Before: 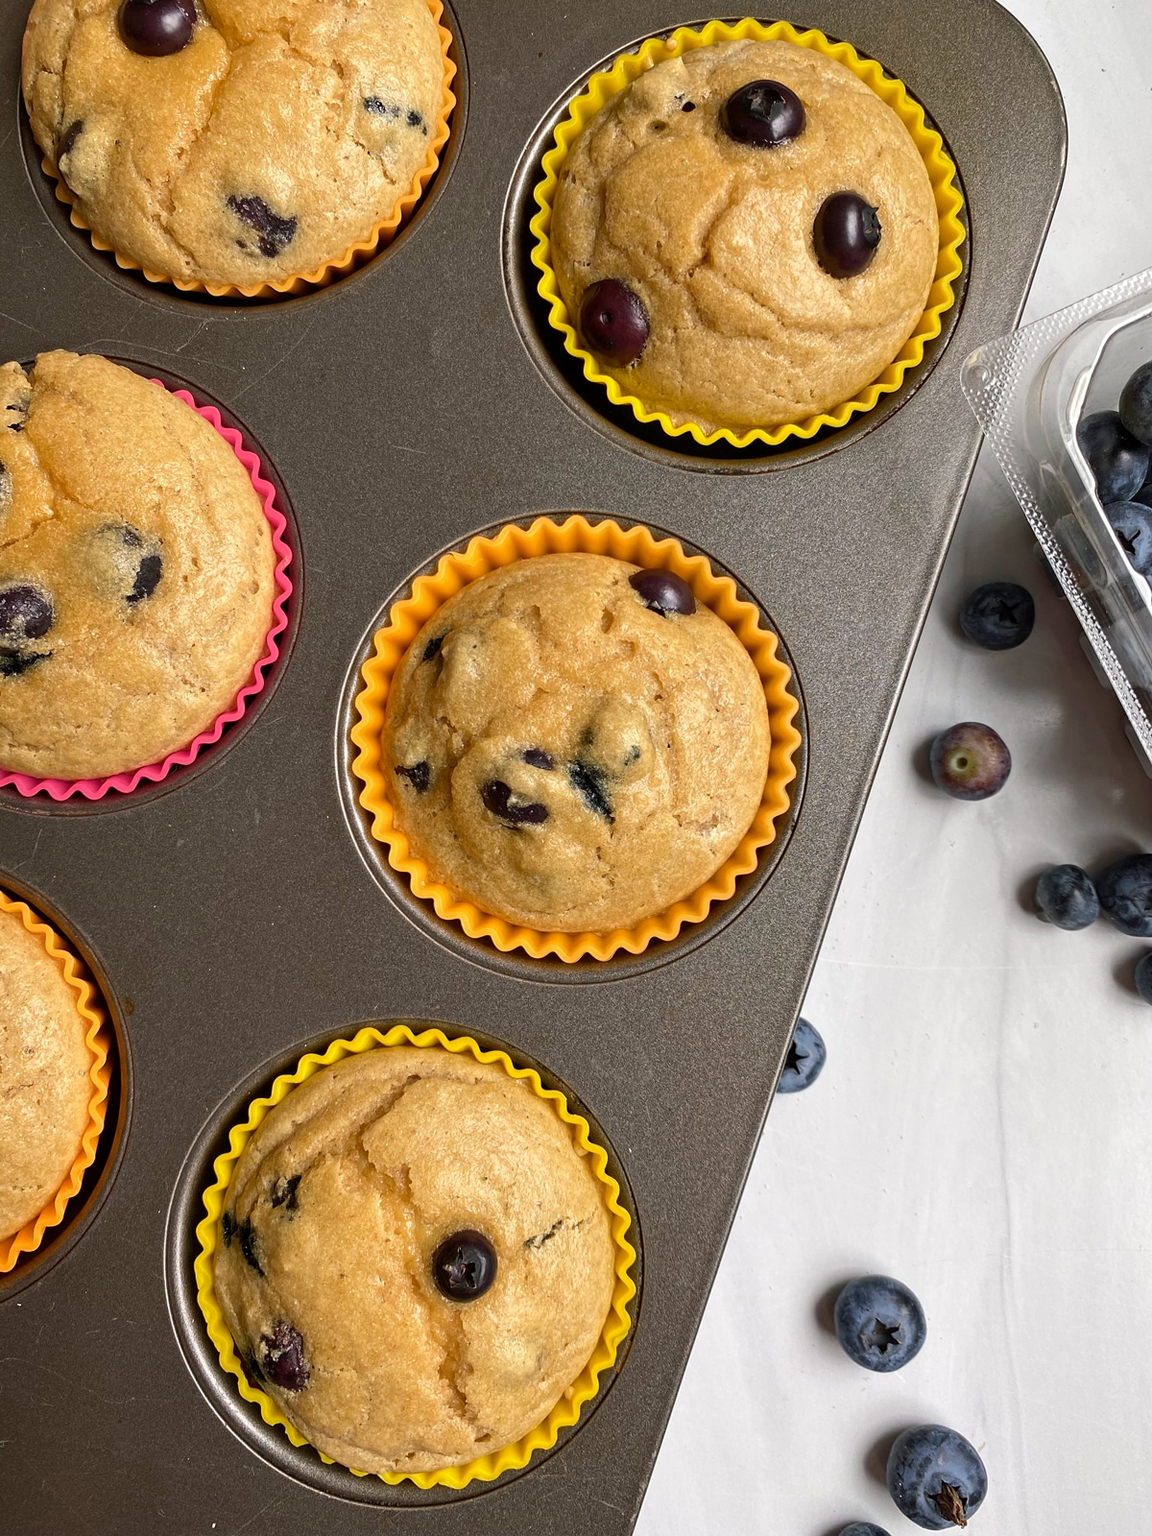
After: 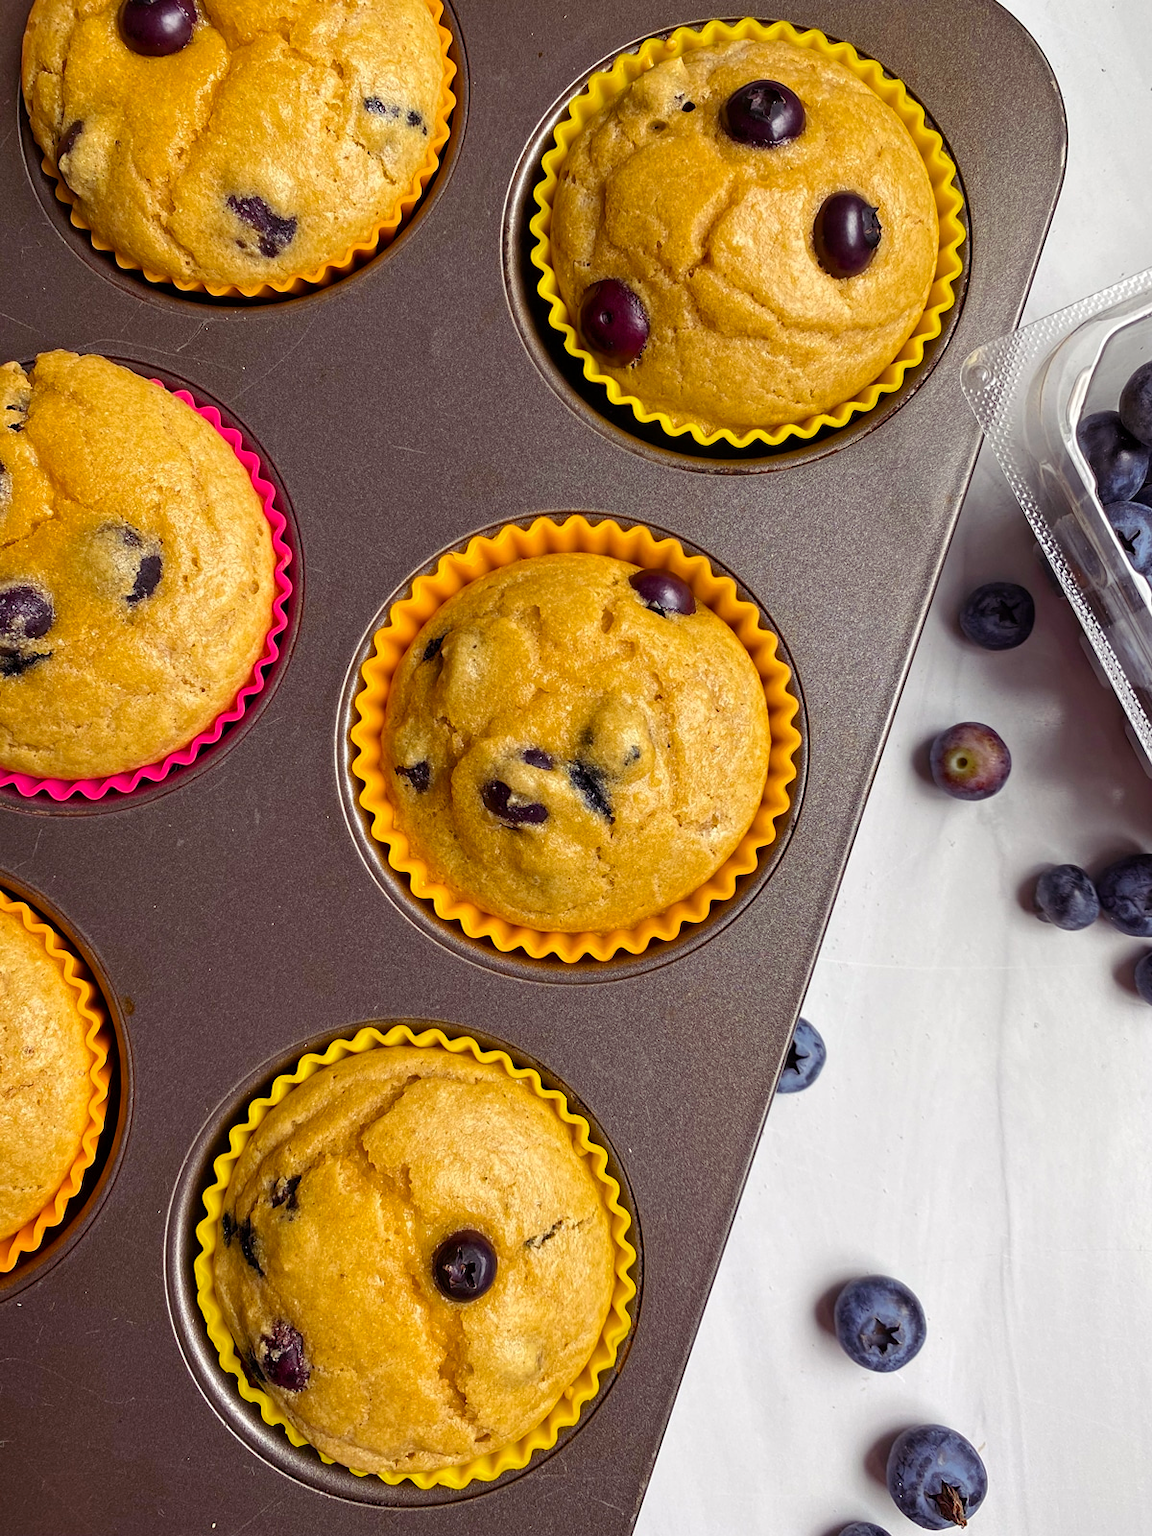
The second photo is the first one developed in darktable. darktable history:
color balance rgb: shadows lift › luminance 0.51%, shadows lift › chroma 6.993%, shadows lift › hue 300.36°, perceptual saturation grading › global saturation 49.129%, global vibrance -24.908%
